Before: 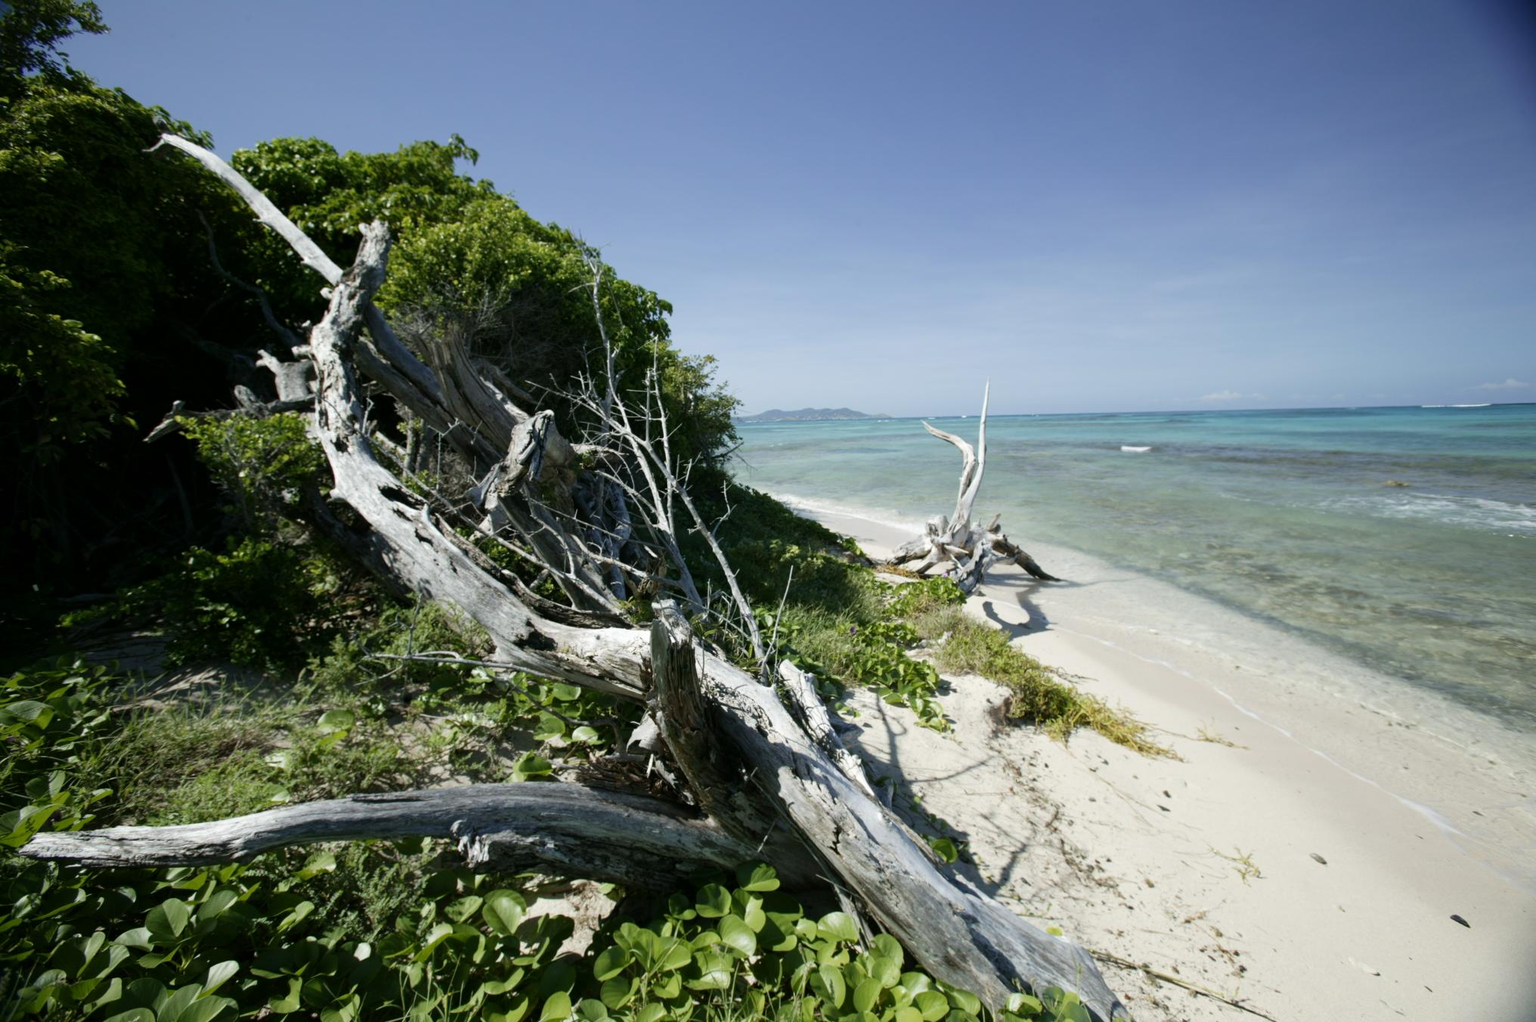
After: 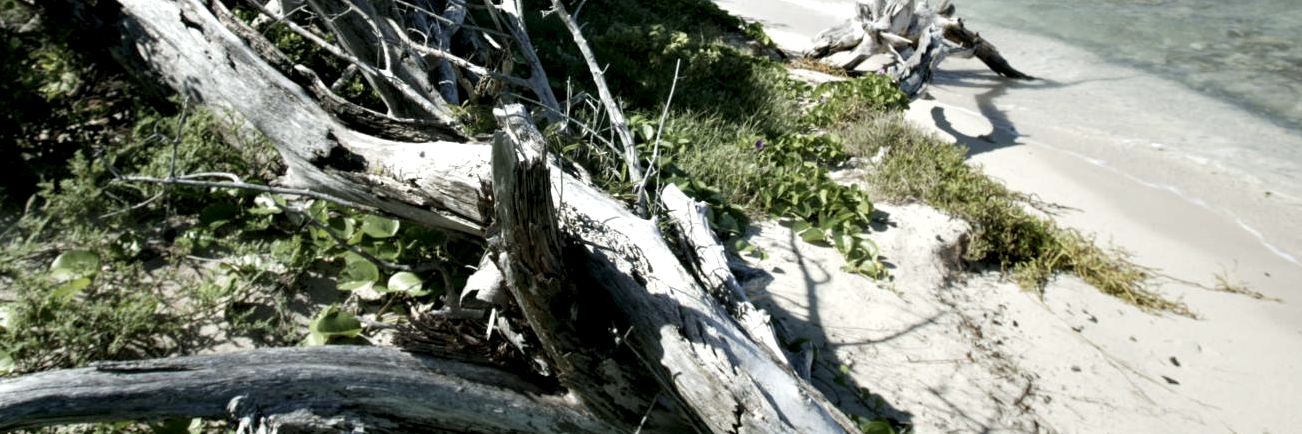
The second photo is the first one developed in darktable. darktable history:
local contrast: highlights 153%, shadows 132%, detail 140%, midtone range 0.257
color zones: curves: ch0 [(0, 0.5) (0.143, 0.5) (0.286, 0.5) (0.429, 0.504) (0.571, 0.5) (0.714, 0.509) (0.857, 0.5) (1, 0.5)]; ch1 [(0, 0.425) (0.143, 0.425) (0.286, 0.375) (0.429, 0.405) (0.571, 0.5) (0.714, 0.47) (0.857, 0.425) (1, 0.435)]; ch2 [(0, 0.5) (0.143, 0.5) (0.286, 0.5) (0.429, 0.517) (0.571, 0.5) (0.714, 0.51) (0.857, 0.5) (1, 0.5)]
crop: left 18.204%, top 50.99%, right 17.694%, bottom 16.849%
